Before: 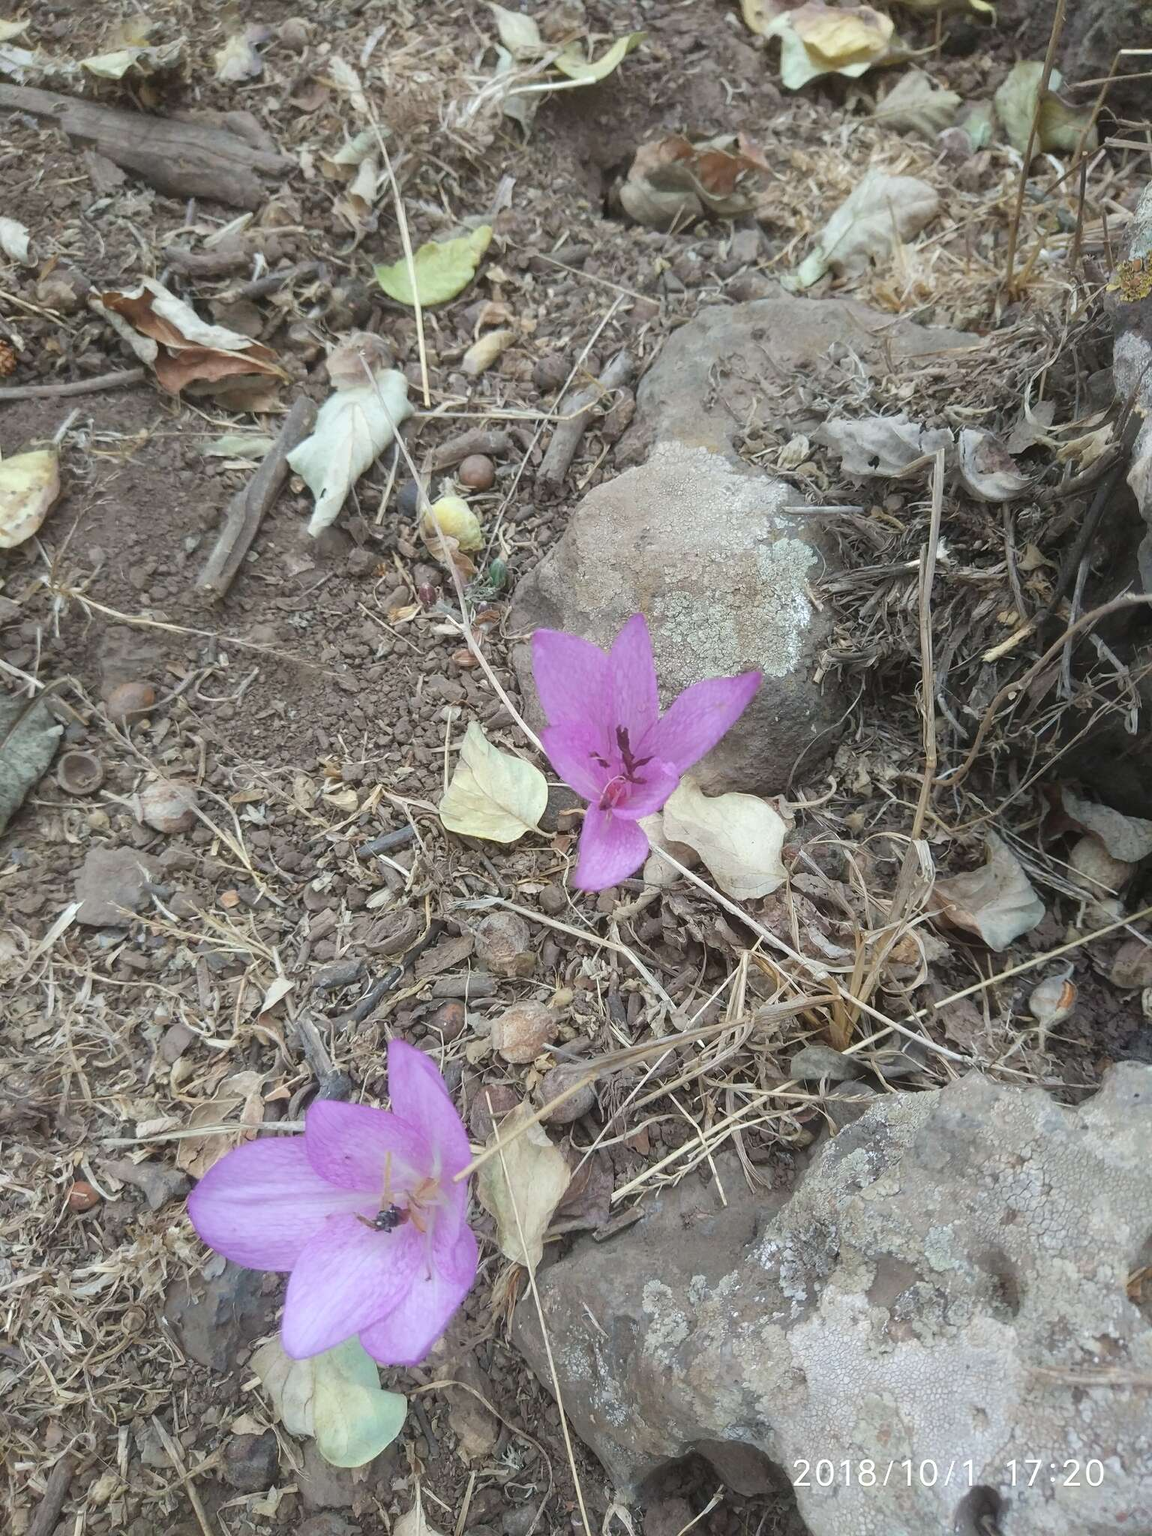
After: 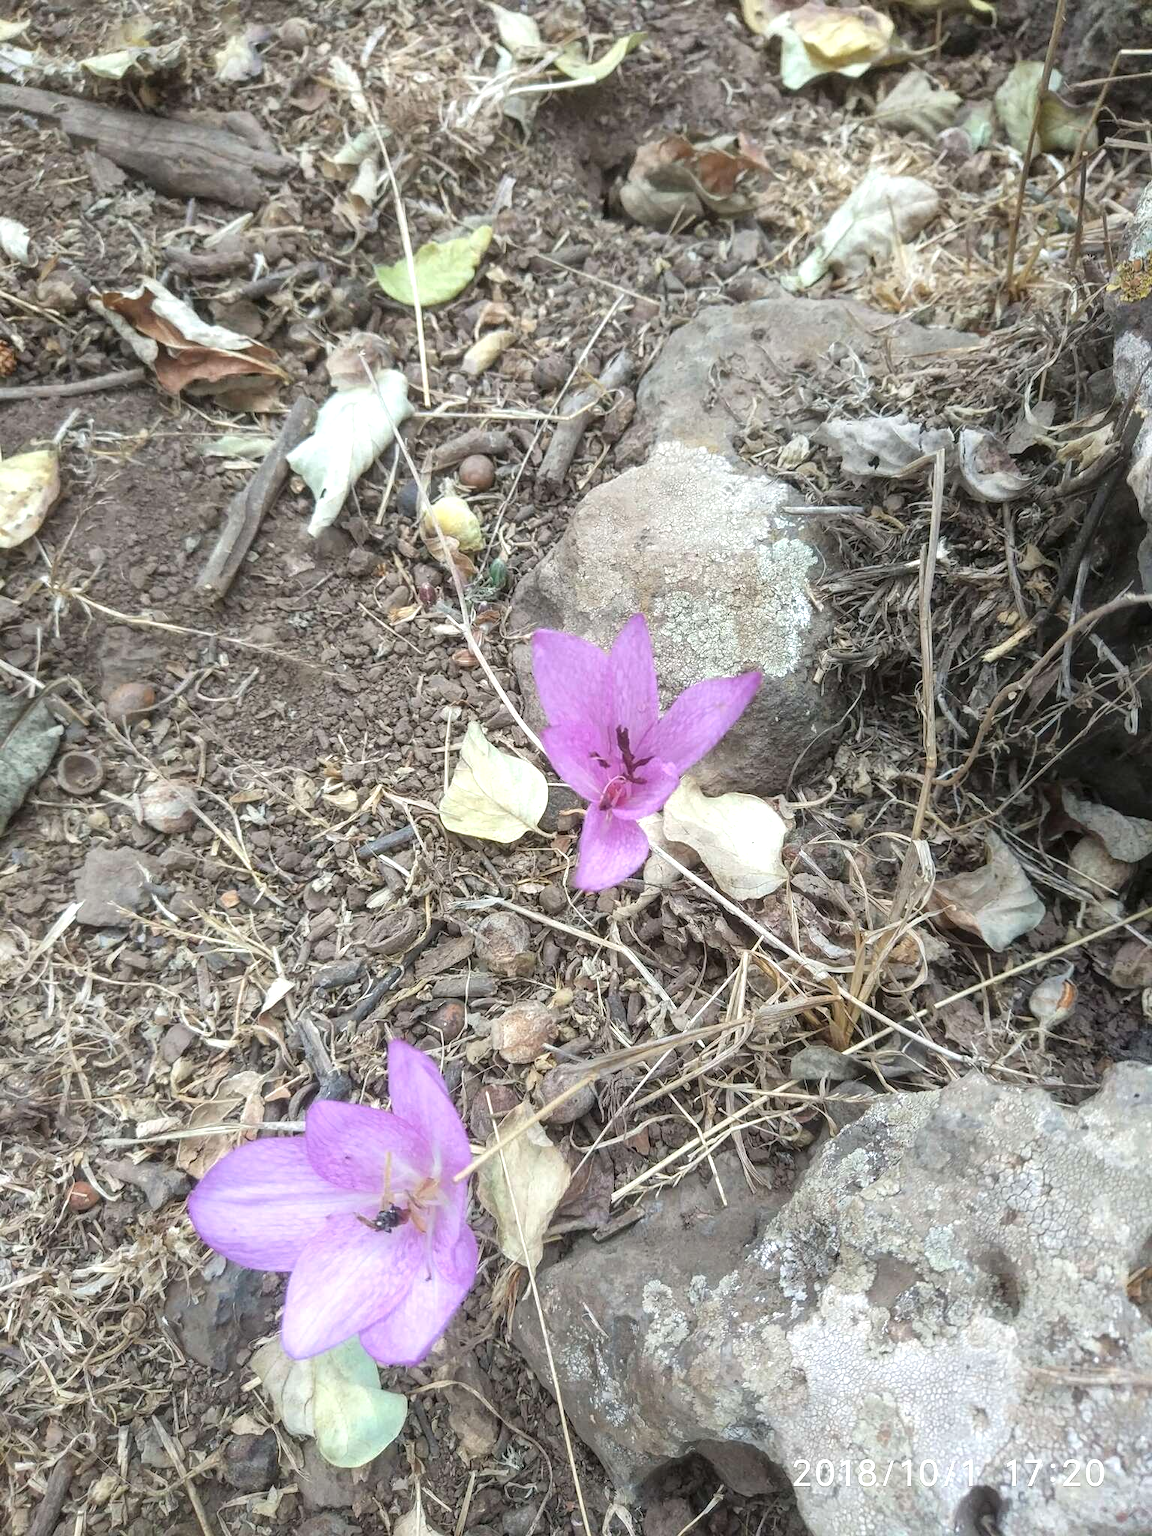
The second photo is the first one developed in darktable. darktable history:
tone equalizer: -8 EV -0.39 EV, -7 EV -0.395 EV, -6 EV -0.332 EV, -5 EV -0.227 EV, -3 EV 0.224 EV, -2 EV 0.354 EV, -1 EV 0.404 EV, +0 EV 0.443 EV, smoothing 1
local contrast: on, module defaults
